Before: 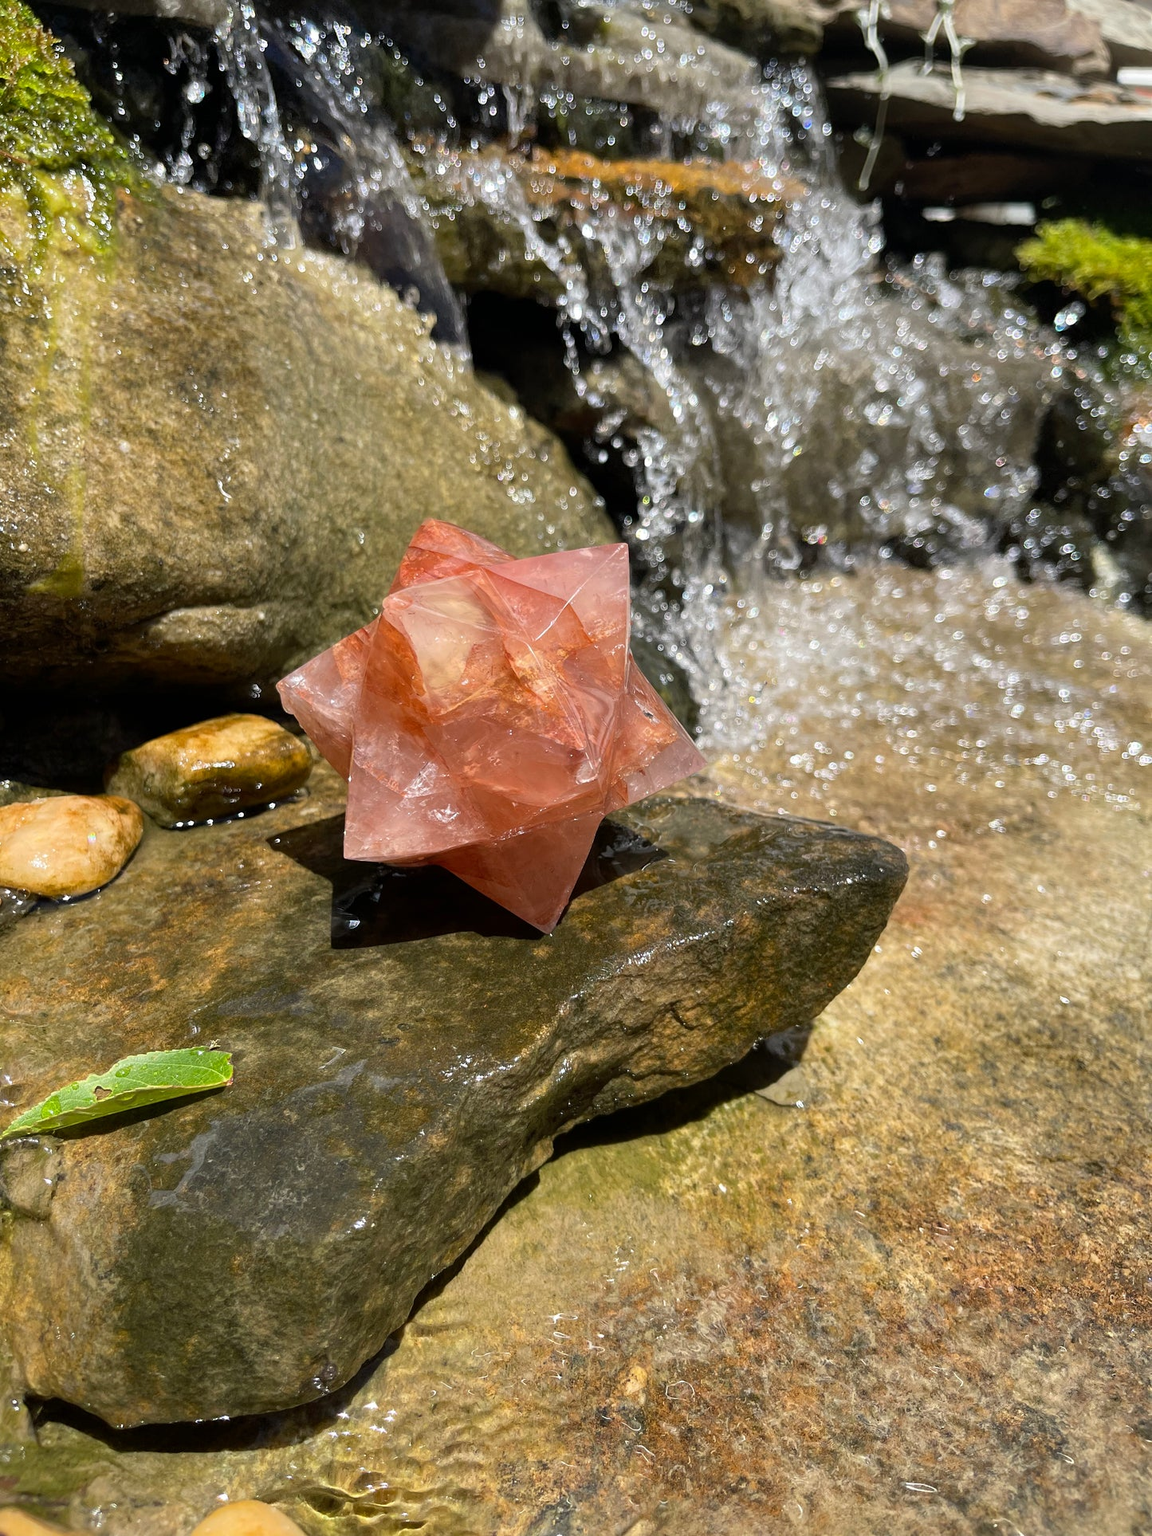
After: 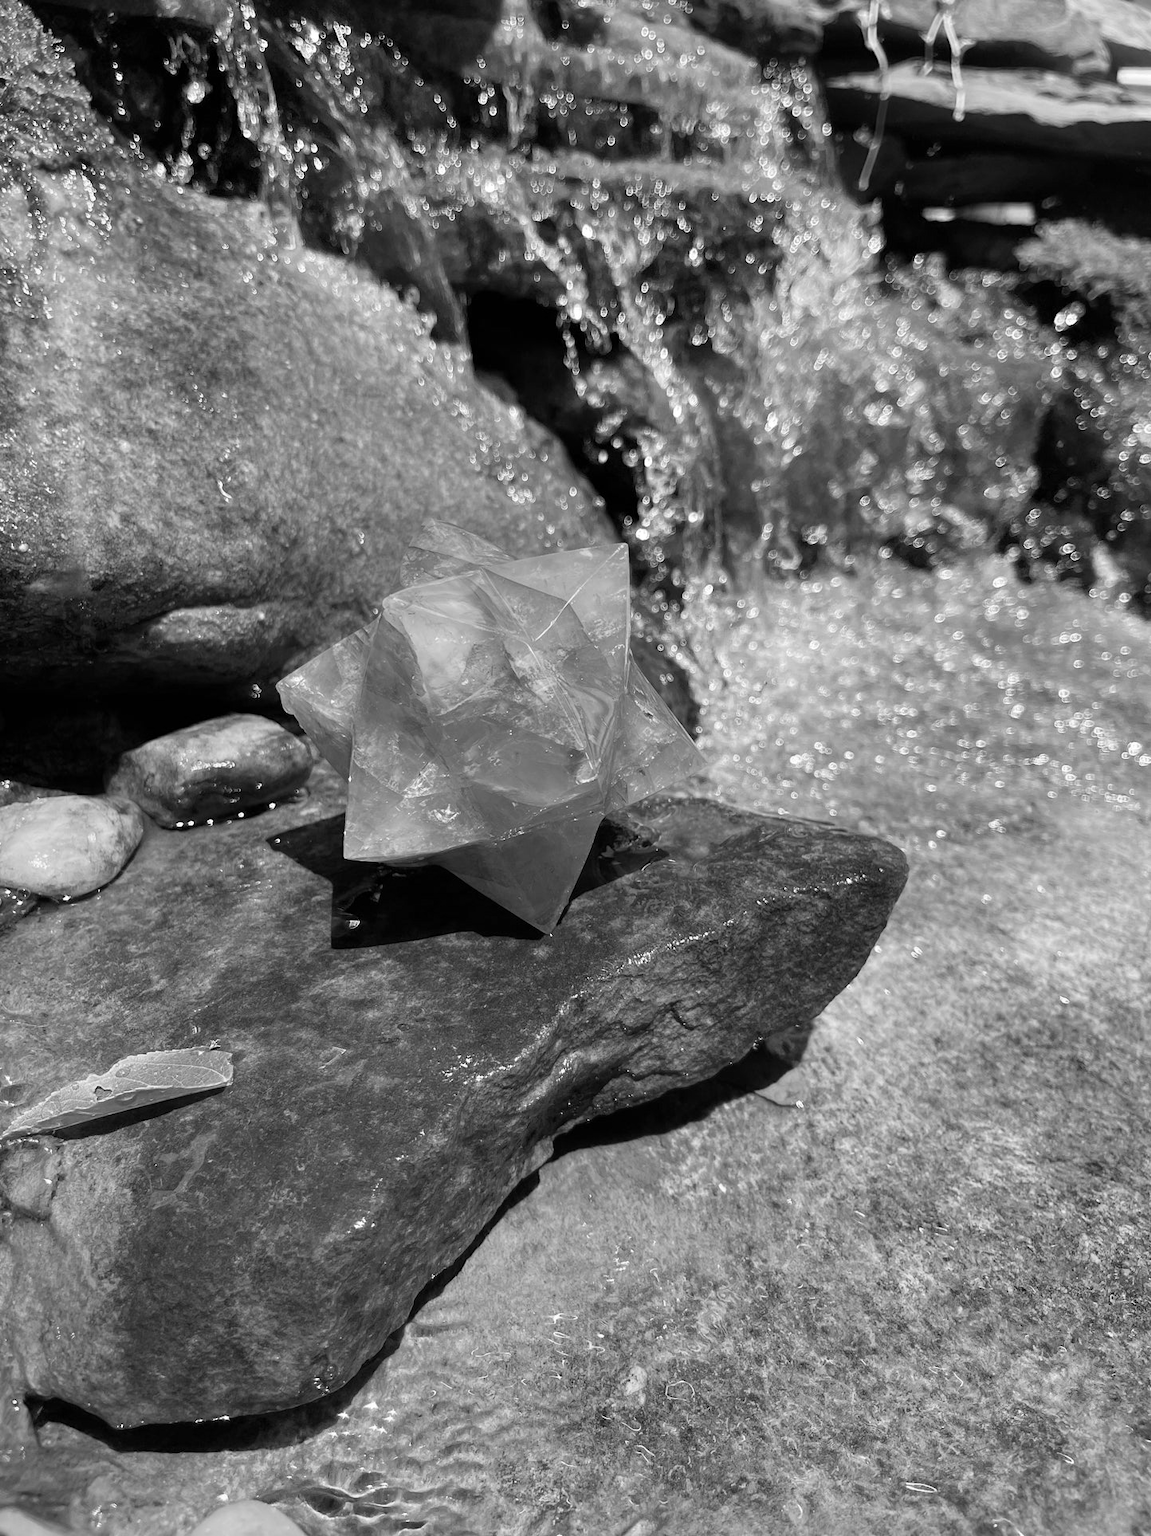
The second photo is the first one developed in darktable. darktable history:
color balance rgb: perceptual saturation grading › global saturation 25%, global vibrance 20%
monochrome: on, module defaults
